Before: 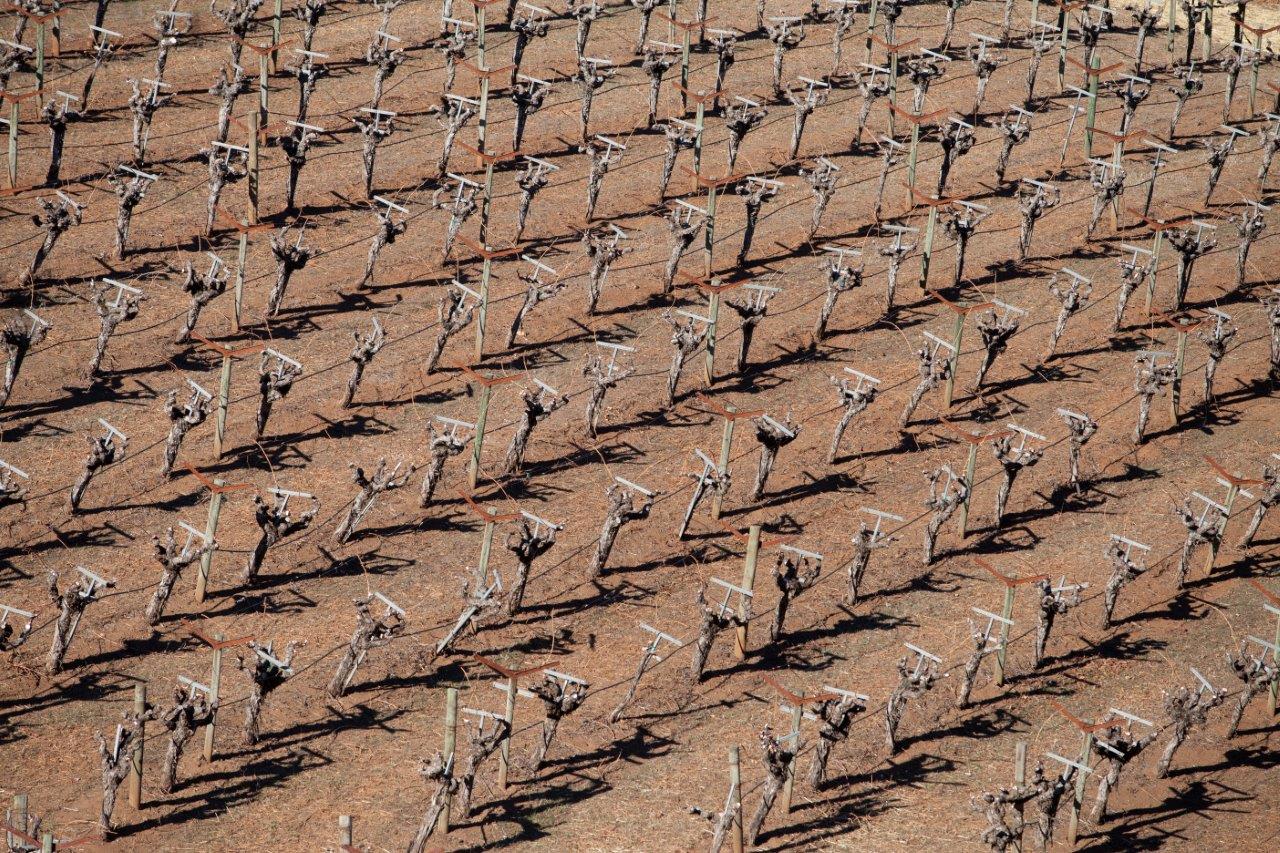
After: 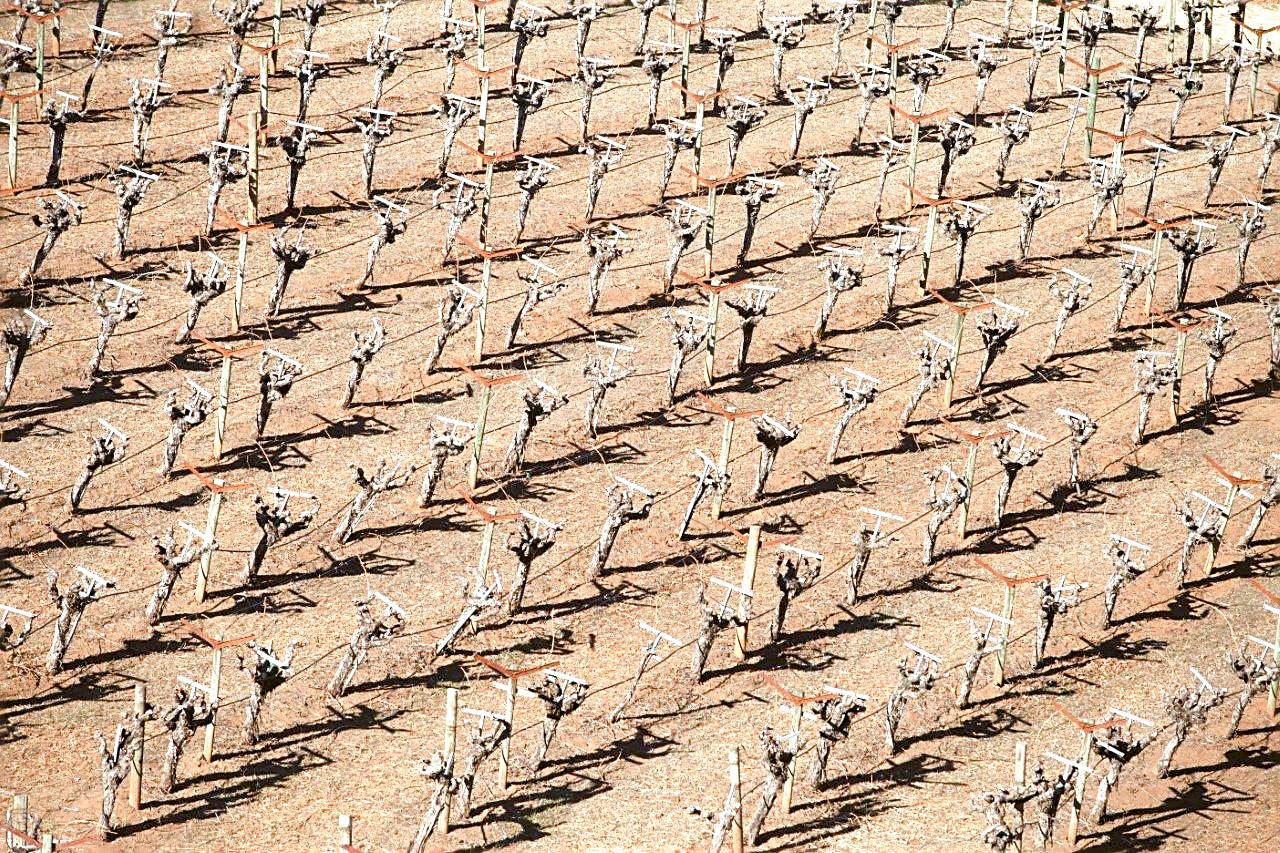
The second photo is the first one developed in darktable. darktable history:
color balance: lift [1.004, 1.002, 1.002, 0.998], gamma [1, 1.007, 1.002, 0.993], gain [1, 0.977, 1.013, 1.023], contrast -3.64%
color balance rgb: perceptual saturation grading › global saturation 20%, perceptual saturation grading › highlights -50%, perceptual saturation grading › shadows 30%, perceptual brilliance grading › global brilliance 10%, perceptual brilliance grading › shadows 15%
sharpen: on, module defaults
exposure: black level correction 0, exposure 0.9 EV, compensate highlight preservation false
